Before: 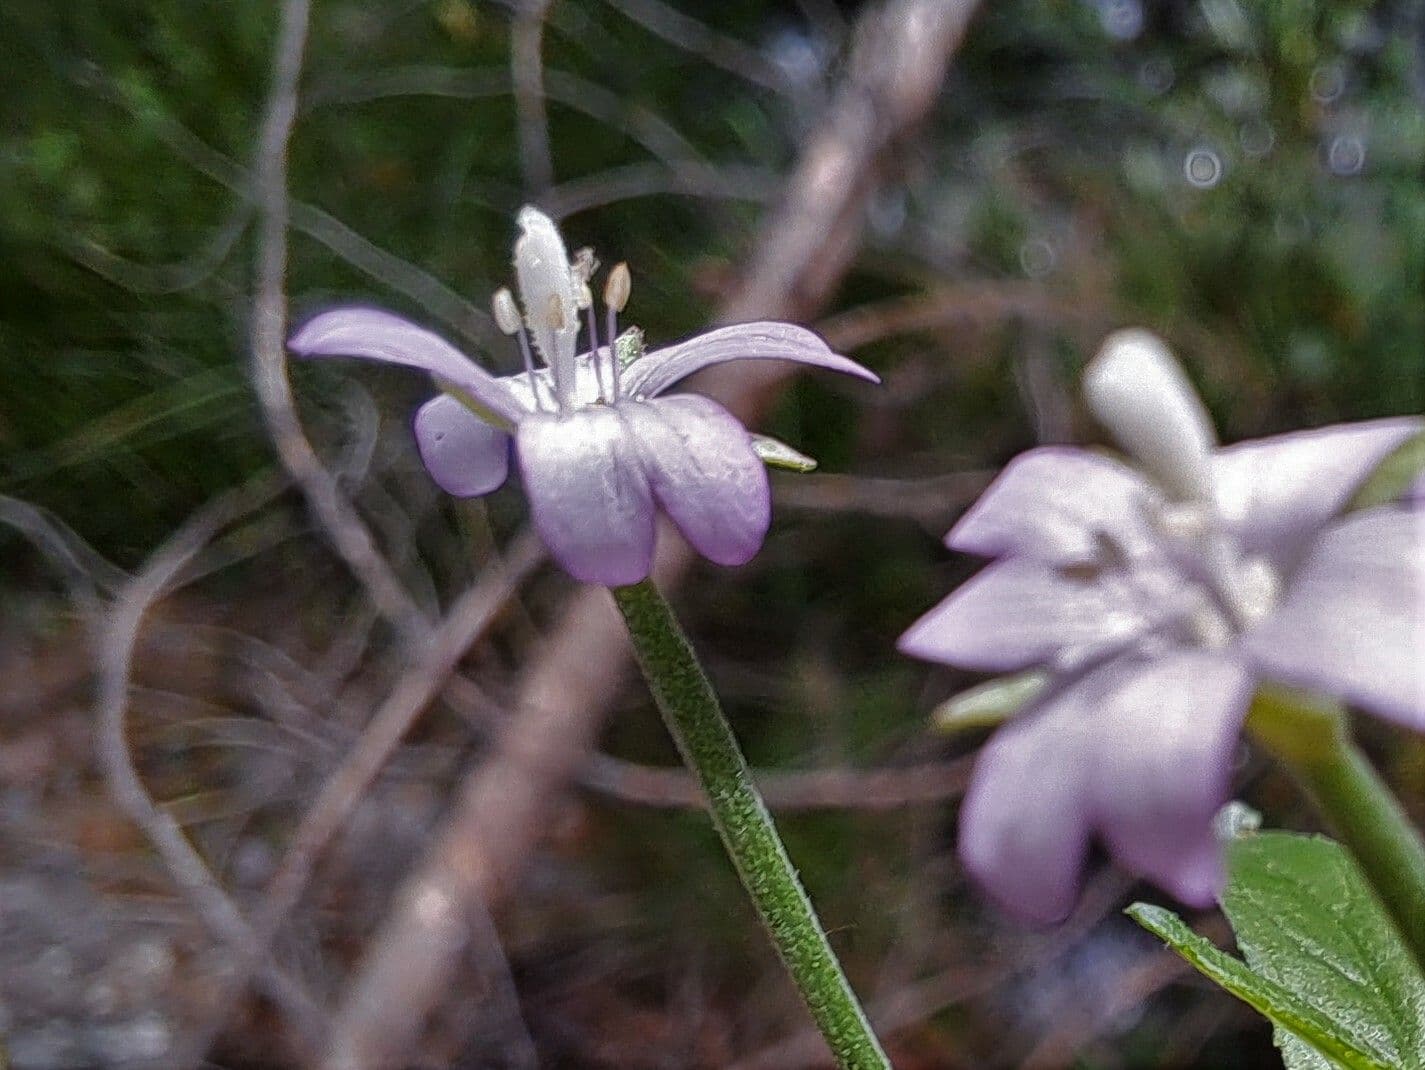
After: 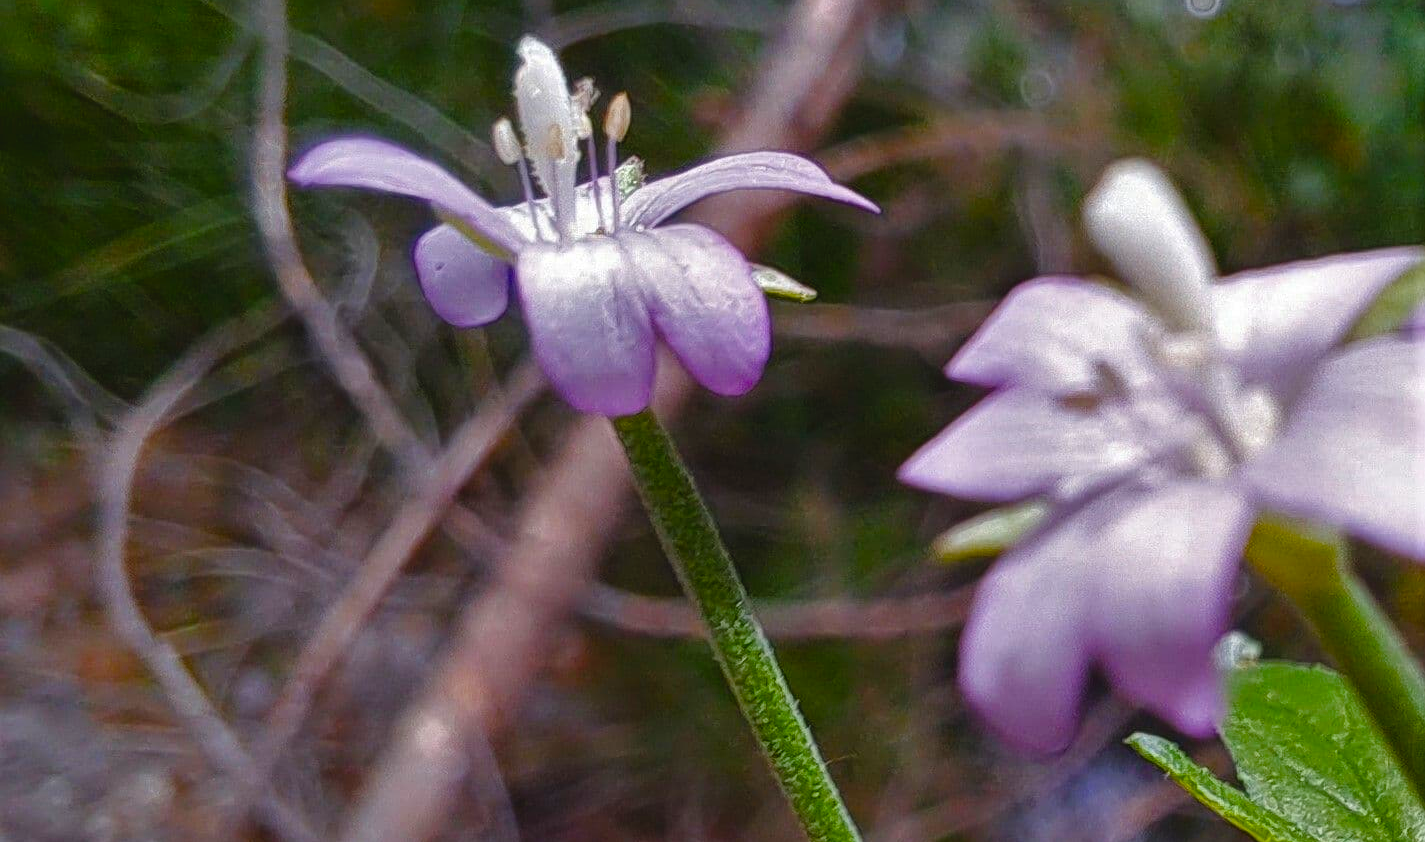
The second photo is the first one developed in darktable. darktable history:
crop and rotate: top 15.943%, bottom 5.321%
color balance rgb: global offset › luminance 0.518%, linear chroma grading › global chroma 40.647%, perceptual saturation grading › global saturation 20%, perceptual saturation grading › highlights -25.16%, perceptual saturation grading › shadows 24.032%, global vibrance -24%
